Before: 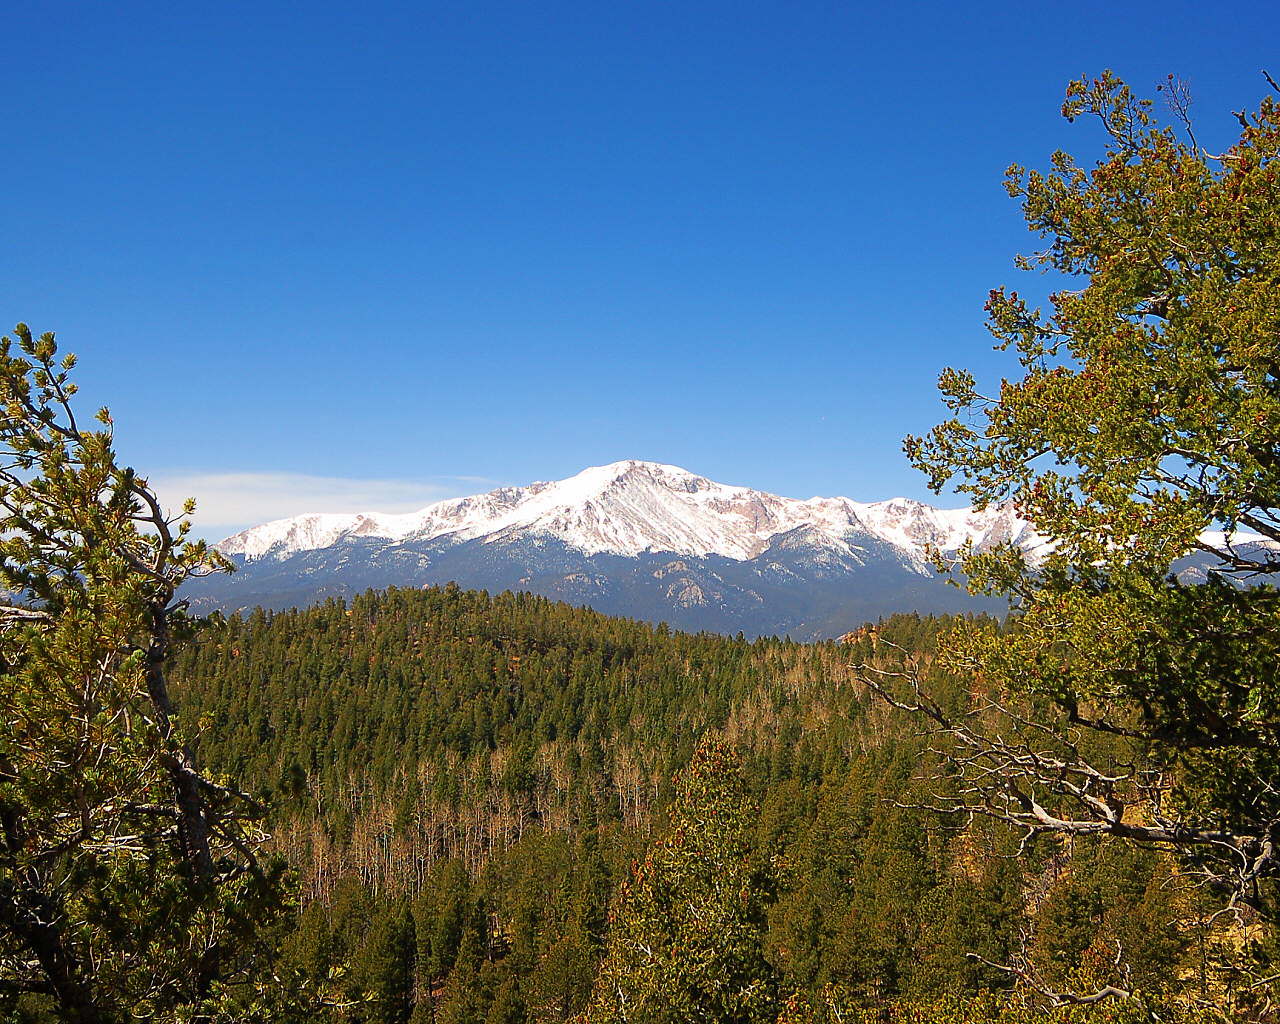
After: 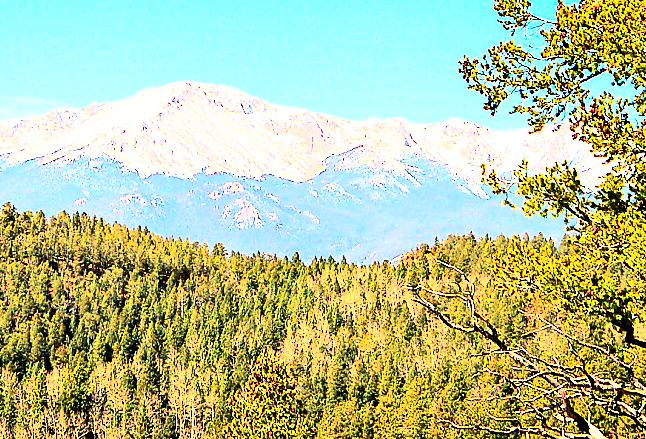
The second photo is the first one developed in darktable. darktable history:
crop: left 34.762%, top 37.044%, right 14.768%, bottom 20.021%
base curve: curves: ch0 [(0, 0) (0.007, 0.004) (0.027, 0.03) (0.046, 0.07) (0.207, 0.54) (0.442, 0.872) (0.673, 0.972) (1, 1)], exposure shift 0.01
exposure: black level correction 0, exposure 0.702 EV, compensate highlight preservation false
contrast brightness saturation: contrast 0.204, brightness 0.155, saturation 0.136
contrast equalizer: y [[0.6 ×6], [0.55 ×6], [0 ×6], [0 ×6], [0 ×6]]
